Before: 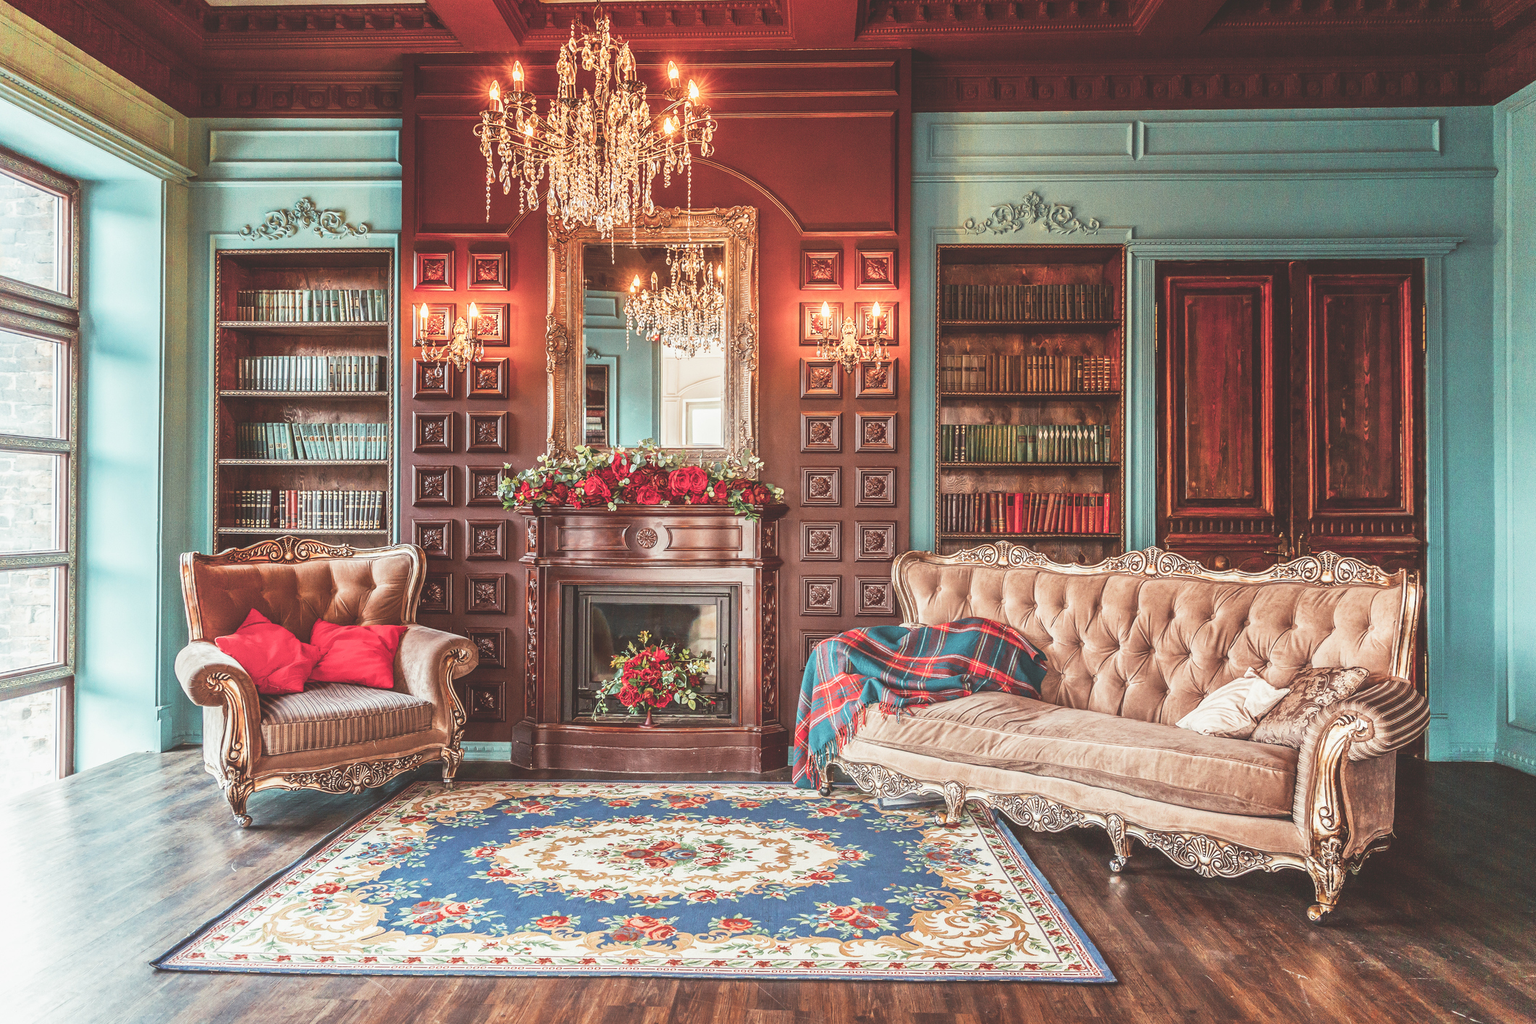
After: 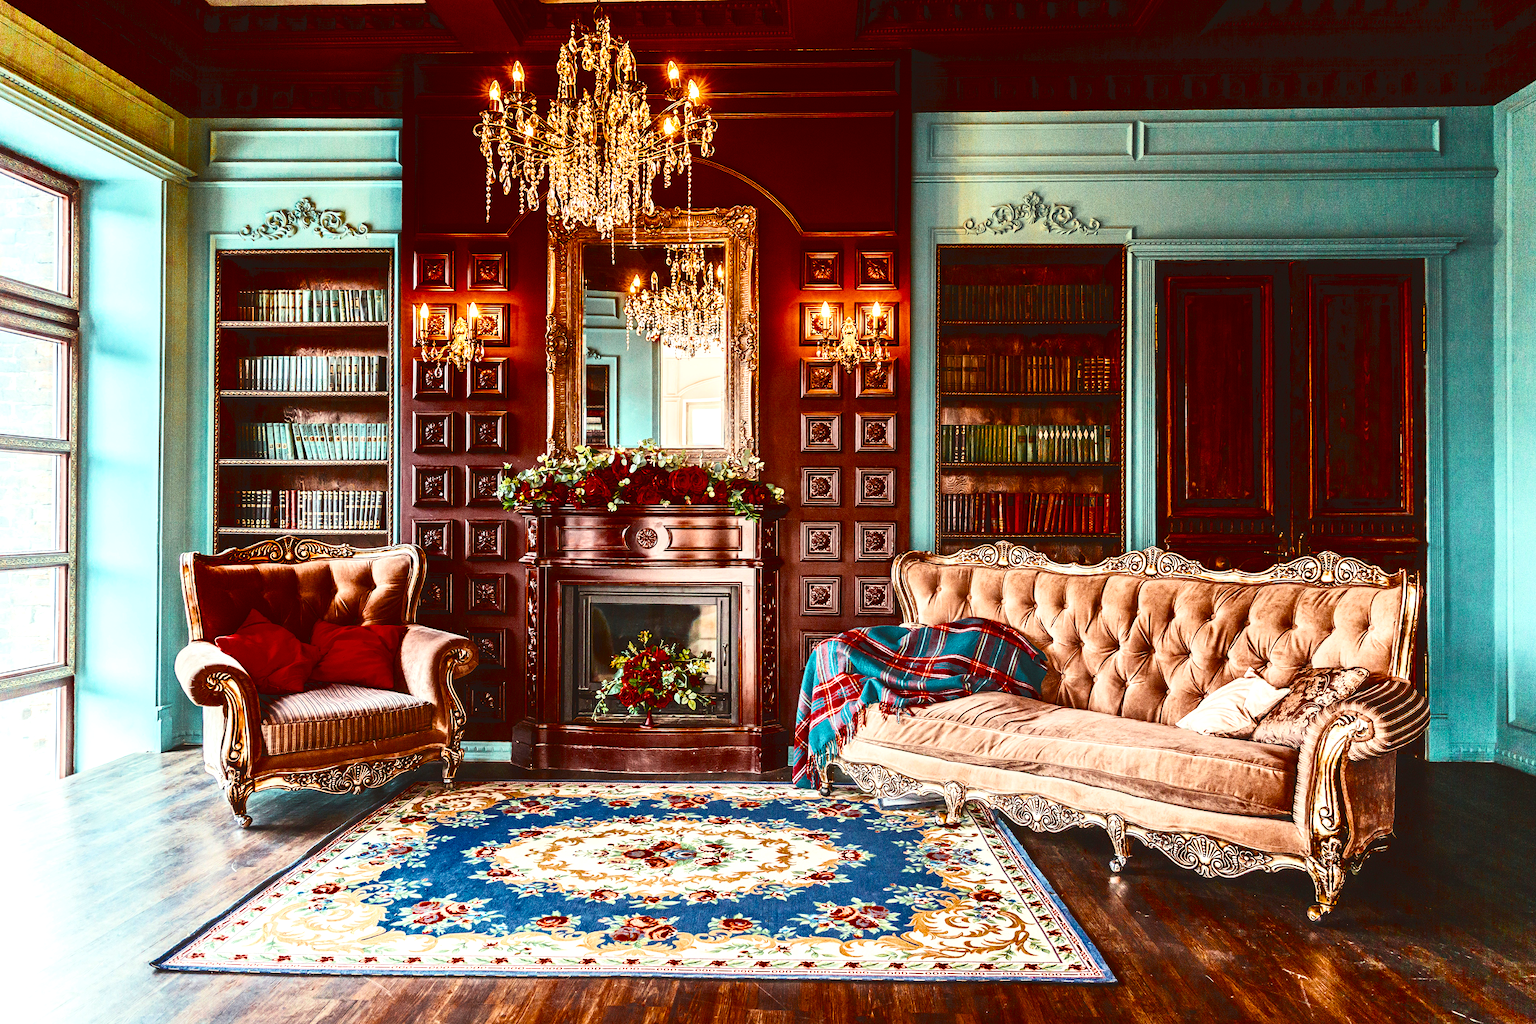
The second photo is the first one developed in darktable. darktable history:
color balance rgb: shadows lift › chroma 0.946%, shadows lift › hue 116.01°, power › hue 323.58°, perceptual saturation grading › global saturation 36.042%, perceptual saturation grading › shadows 35.058%, global vibrance 9.448%, contrast 14.479%, saturation formula JzAzBz (2021)
contrast brightness saturation: contrast 0.274
